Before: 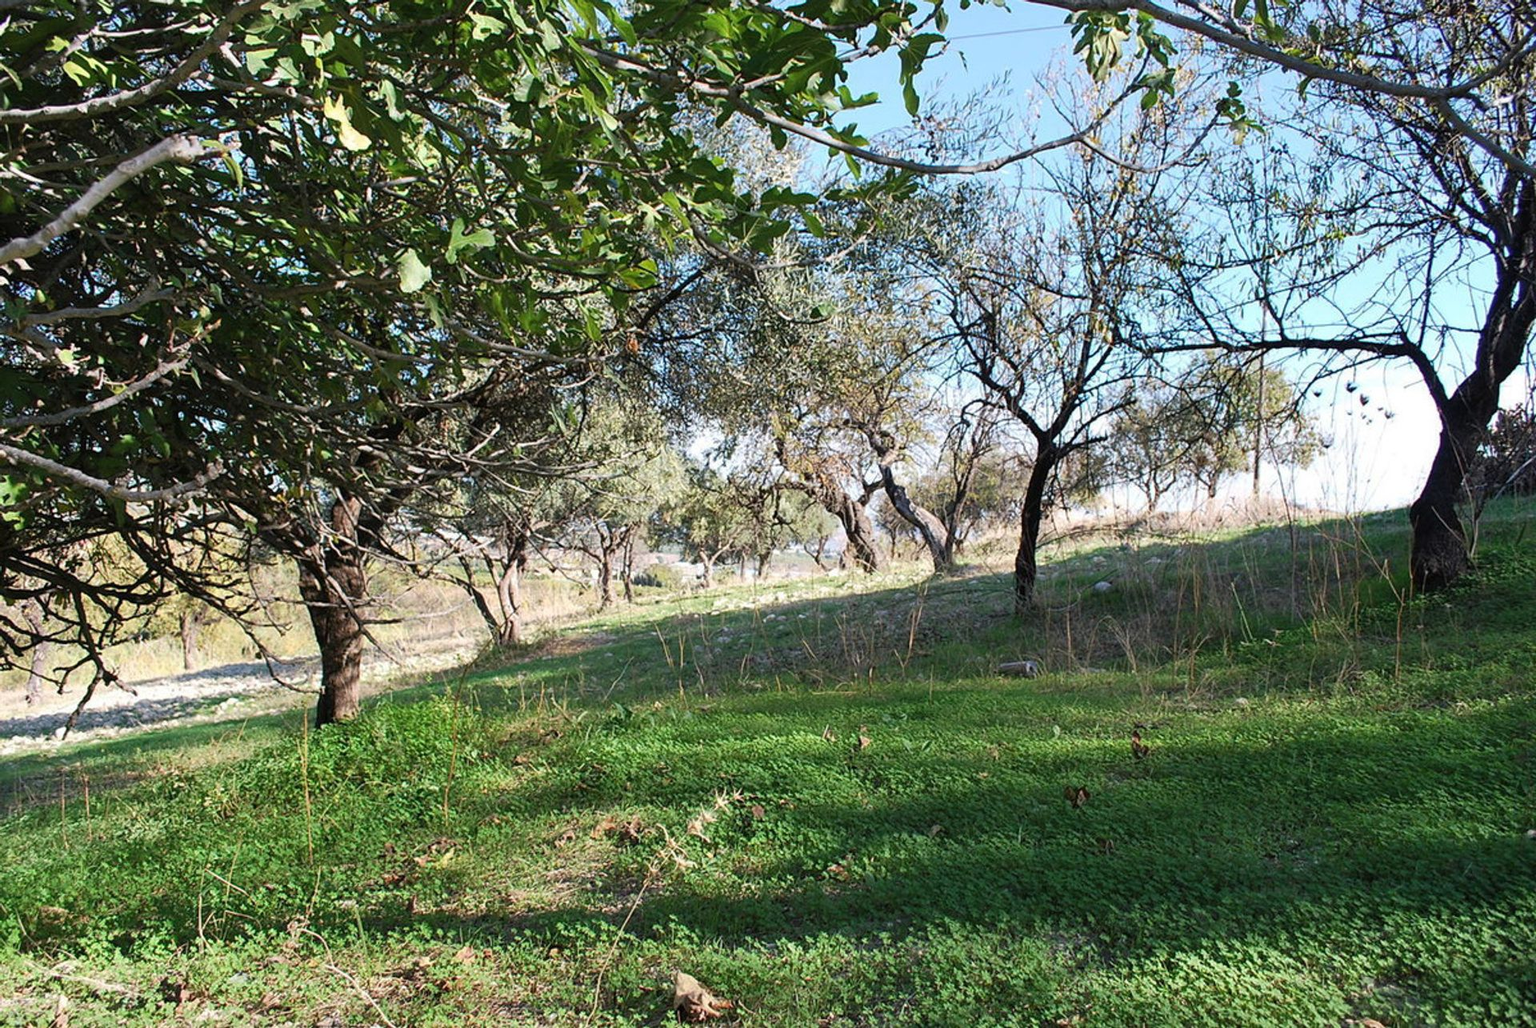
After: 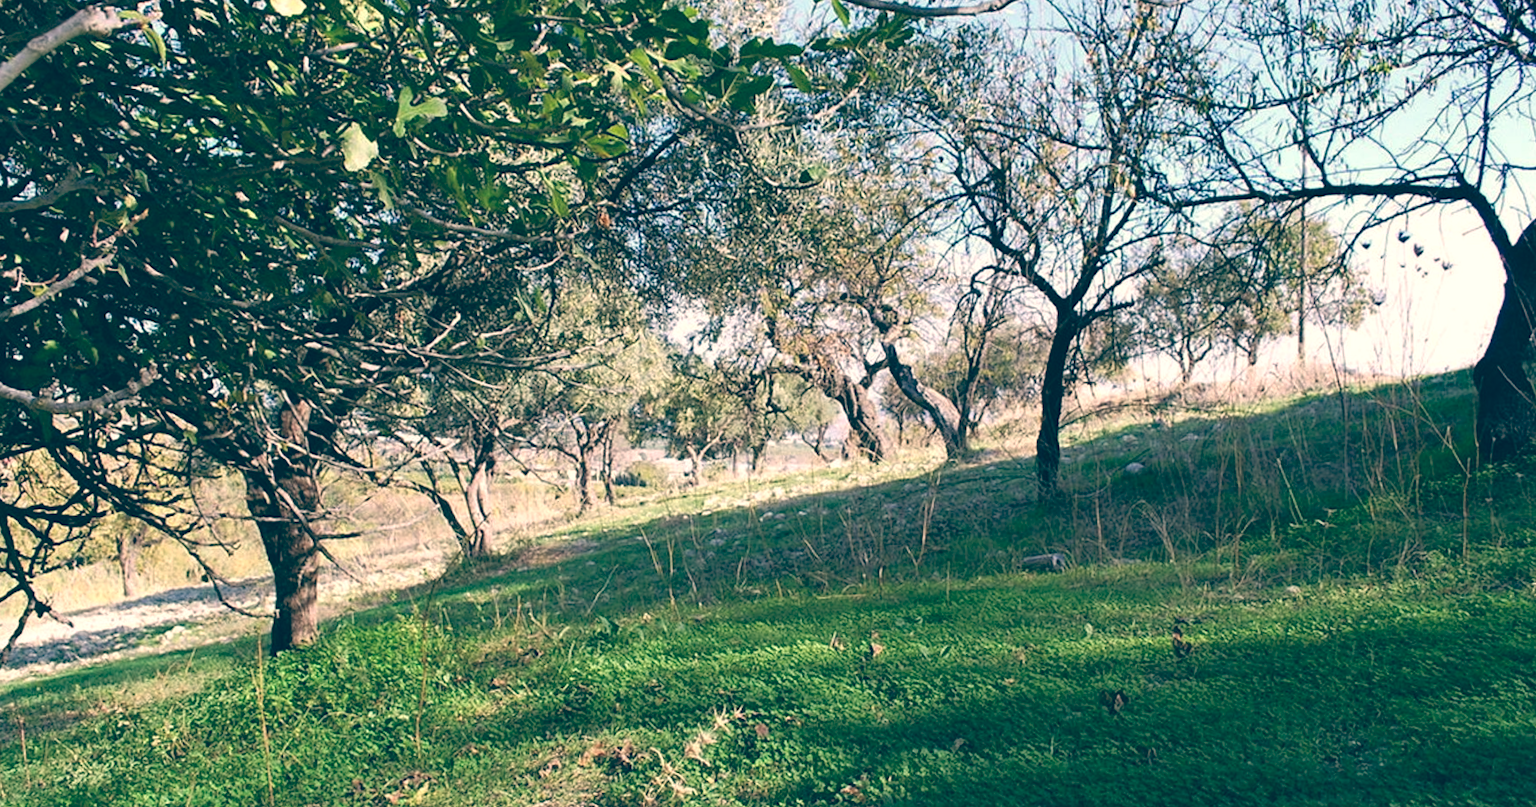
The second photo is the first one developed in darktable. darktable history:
rotate and perspective: rotation -2.12°, lens shift (vertical) 0.009, lens shift (horizontal) -0.008, automatic cropping original format, crop left 0.036, crop right 0.964, crop top 0.05, crop bottom 0.959
color balance: lift [1.006, 0.985, 1.002, 1.015], gamma [1, 0.953, 1.008, 1.047], gain [1.076, 1.13, 1.004, 0.87]
crop and rotate: left 2.991%, top 13.302%, right 1.981%, bottom 12.636%
